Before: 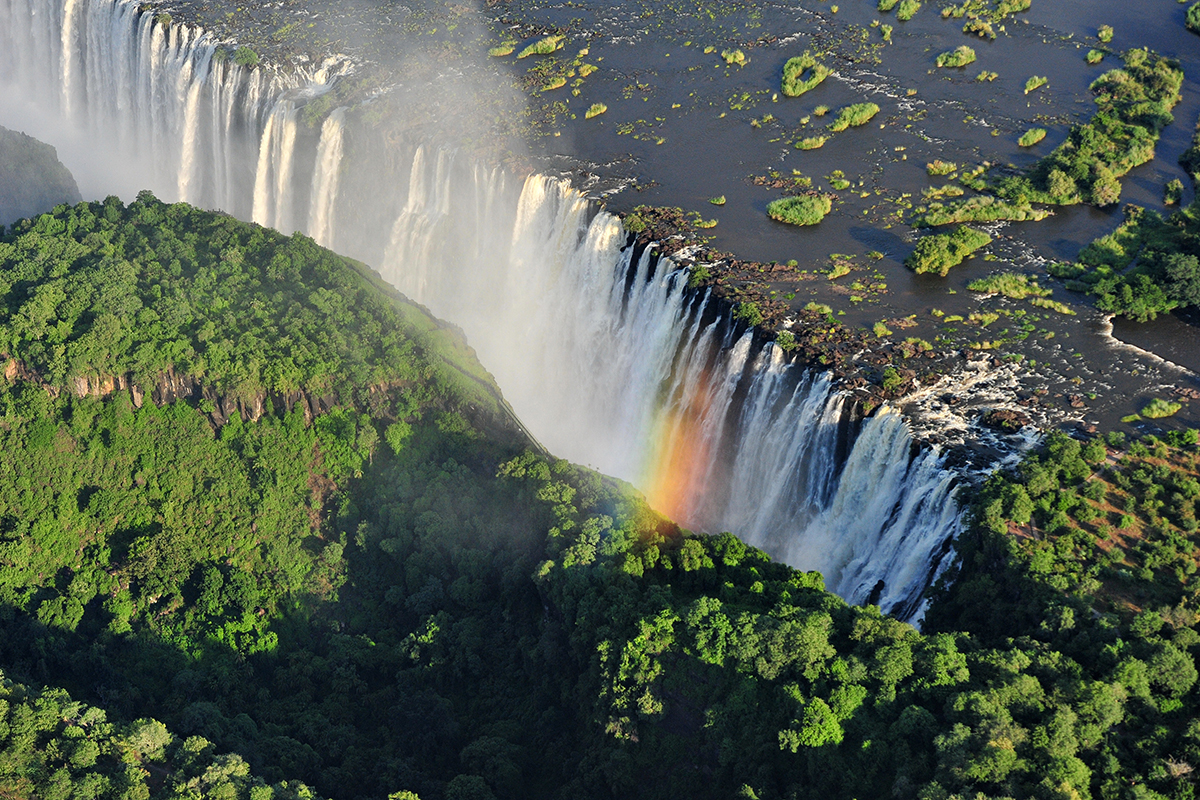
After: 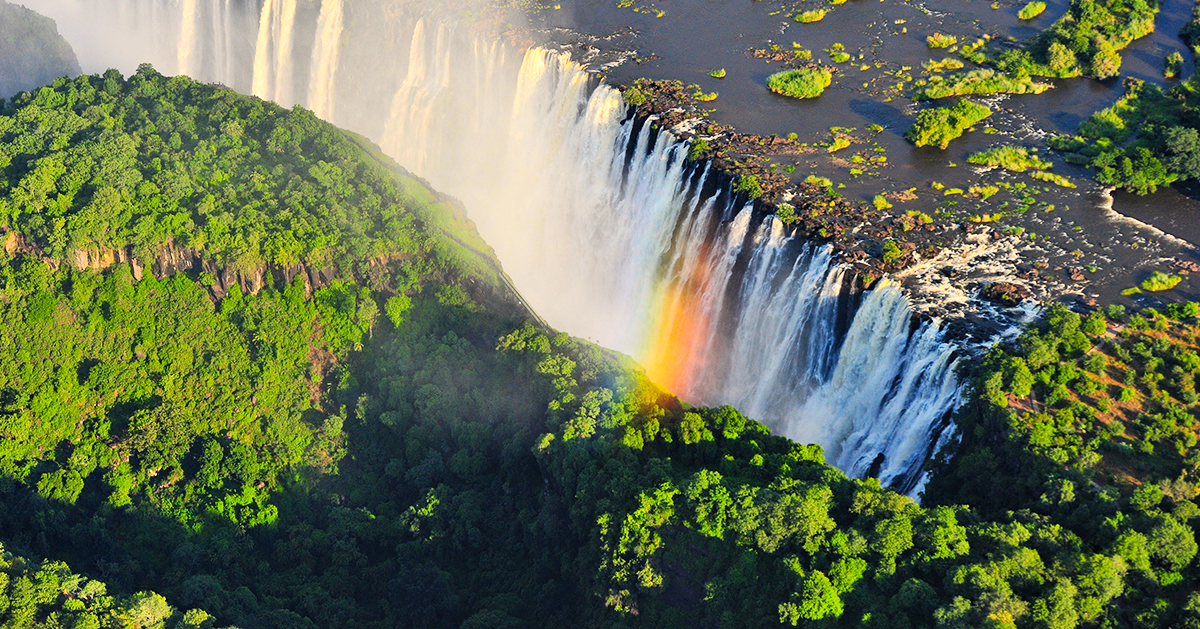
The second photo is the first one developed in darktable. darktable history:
crop and rotate: top 15.988%, bottom 5.332%
color balance rgb: shadows lift › chroma 1.017%, shadows lift › hue 27.97°, highlights gain › chroma 2.021%, highlights gain › hue 66.27°, linear chroma grading › global chroma 0.6%, perceptual saturation grading › global saturation 19.92%
contrast brightness saturation: contrast 0.2, brightness 0.164, saturation 0.224
